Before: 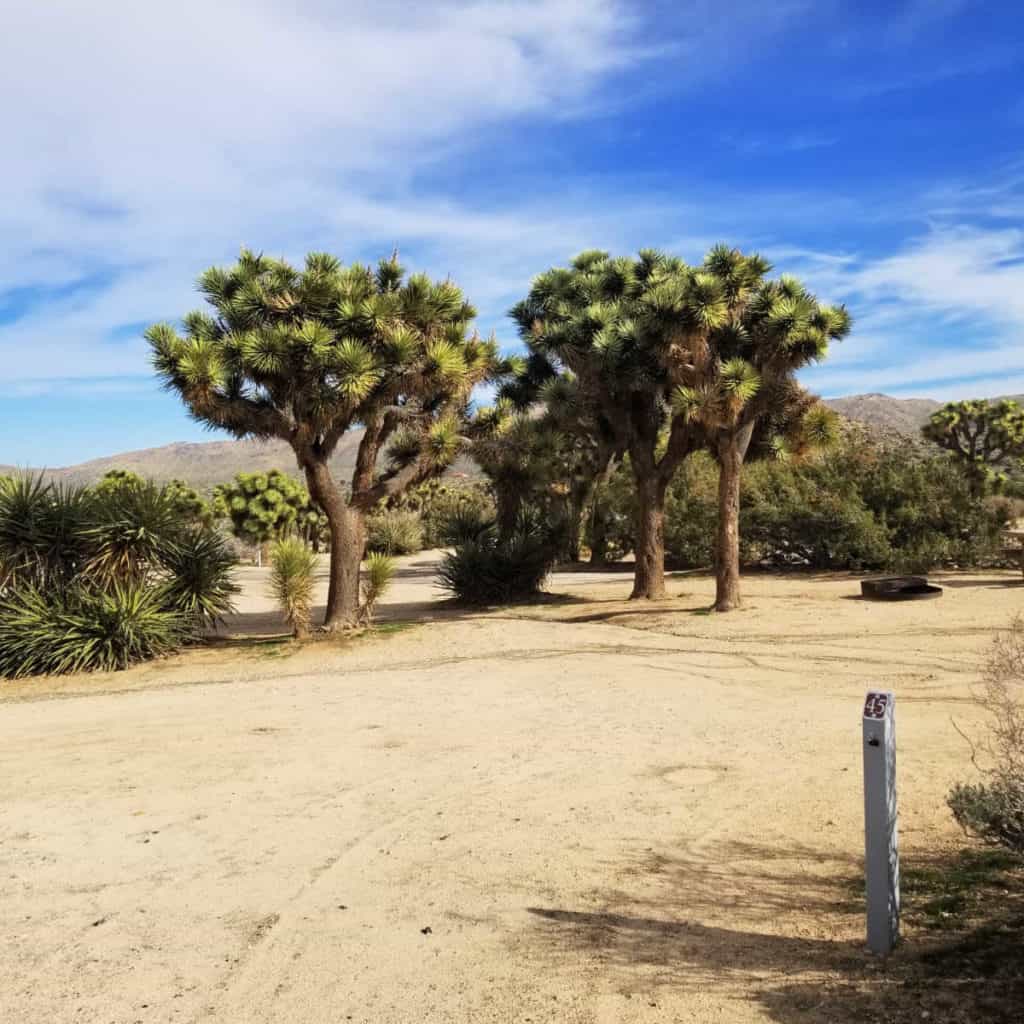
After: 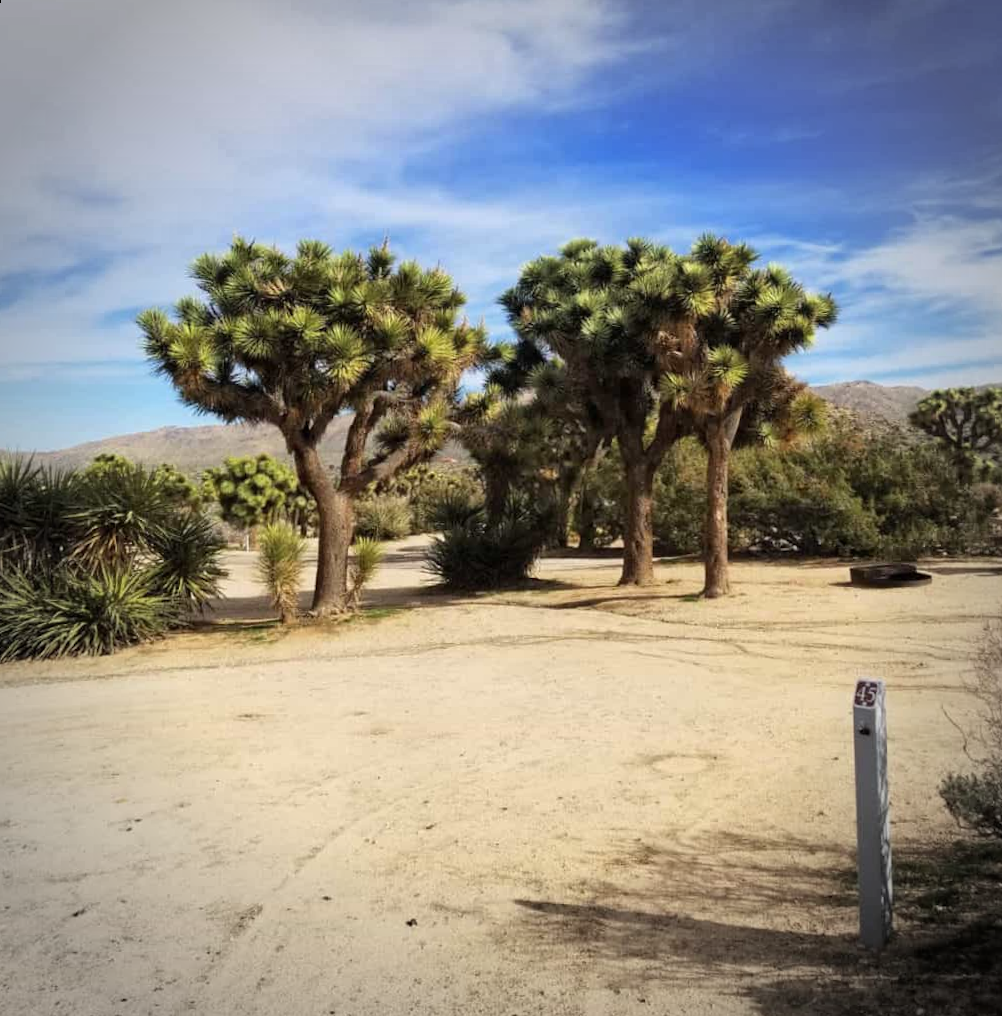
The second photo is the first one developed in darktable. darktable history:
rotate and perspective: rotation 0.226°, lens shift (vertical) -0.042, crop left 0.023, crop right 0.982, crop top 0.006, crop bottom 0.994
vignetting: fall-off start 71.74%
